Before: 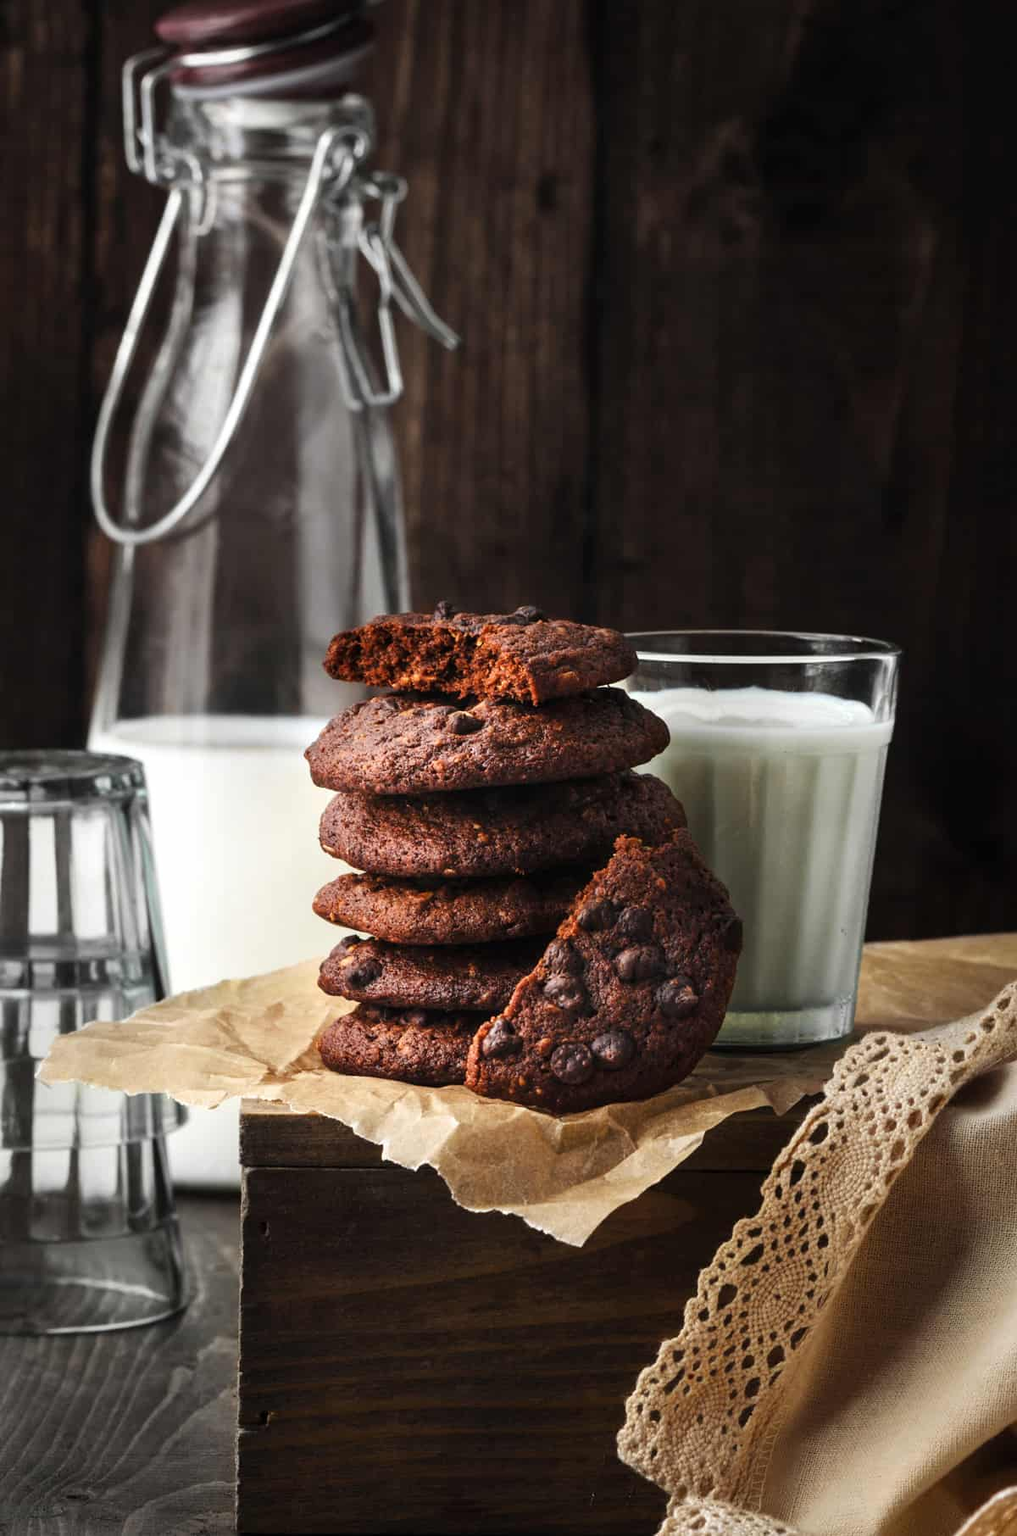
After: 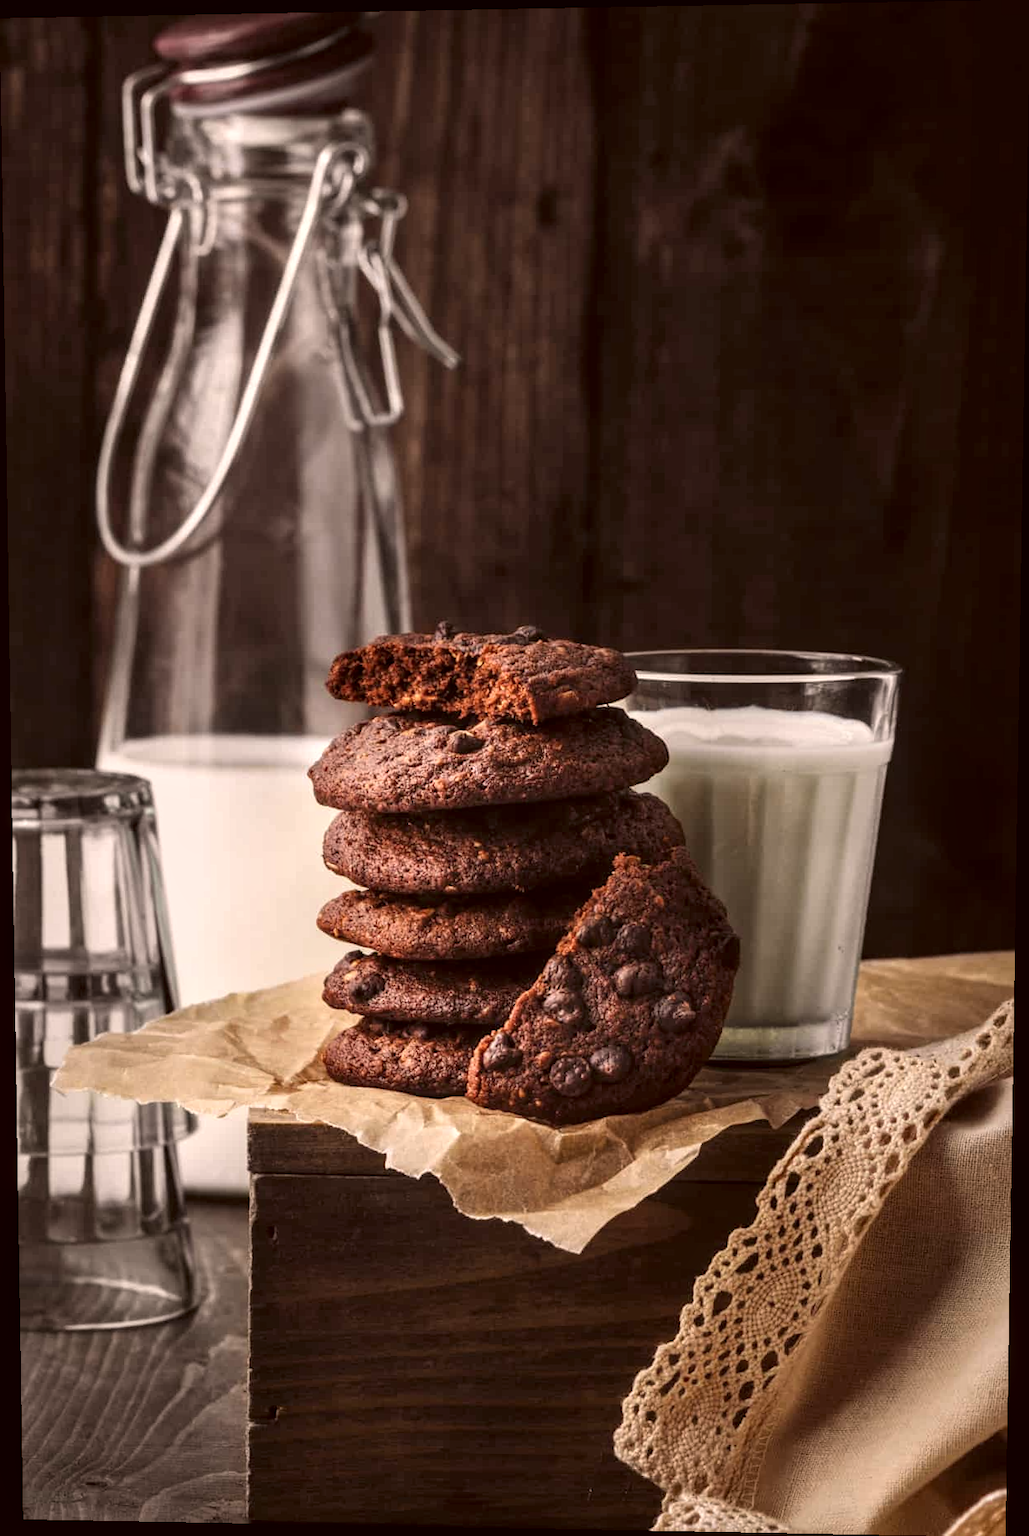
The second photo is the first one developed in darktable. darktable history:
local contrast: on, module defaults
color correction: highlights a* 10.21, highlights b* 9.79, shadows a* 8.61, shadows b* 7.88, saturation 0.8
rotate and perspective: lens shift (vertical) 0.048, lens shift (horizontal) -0.024, automatic cropping off
